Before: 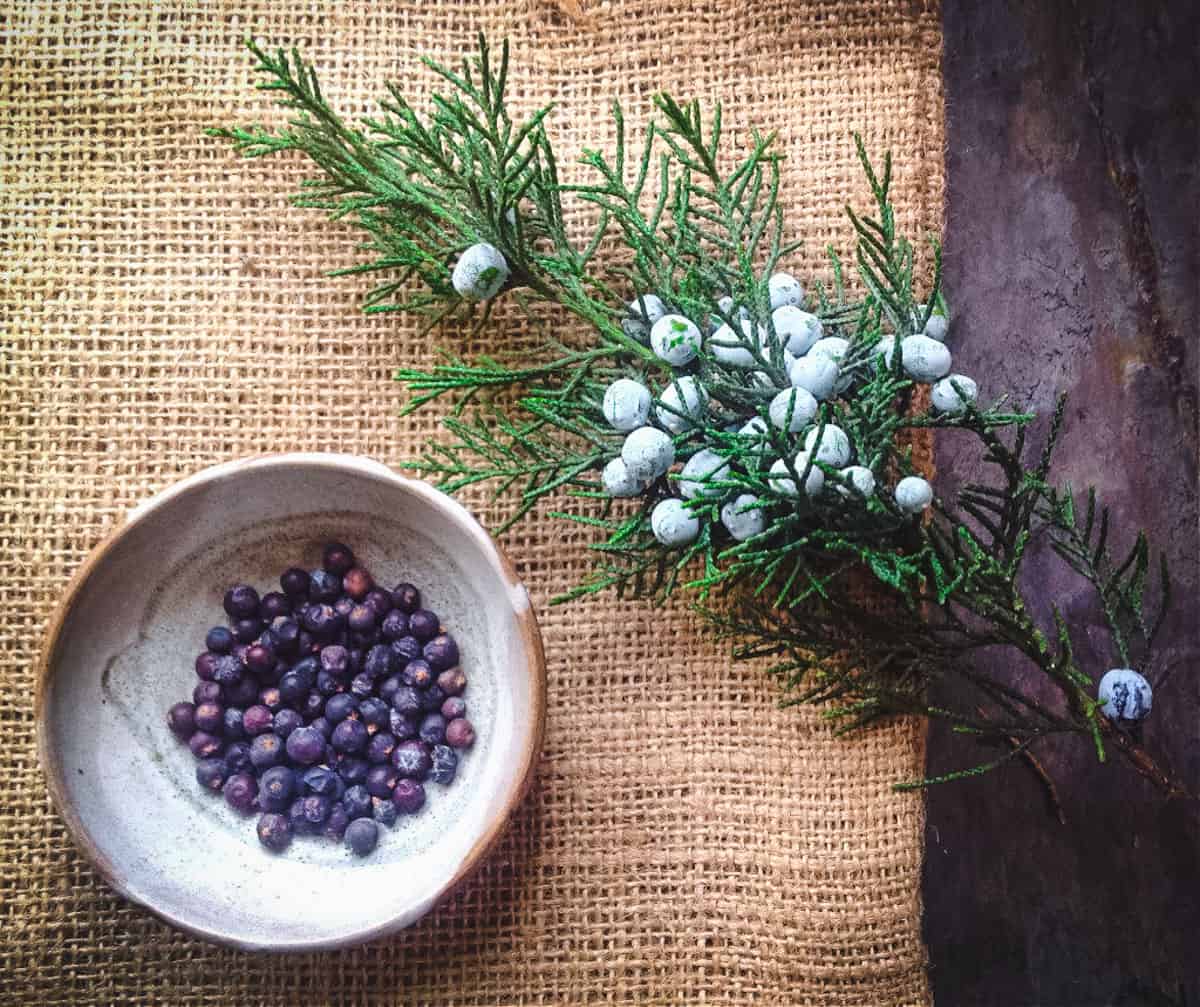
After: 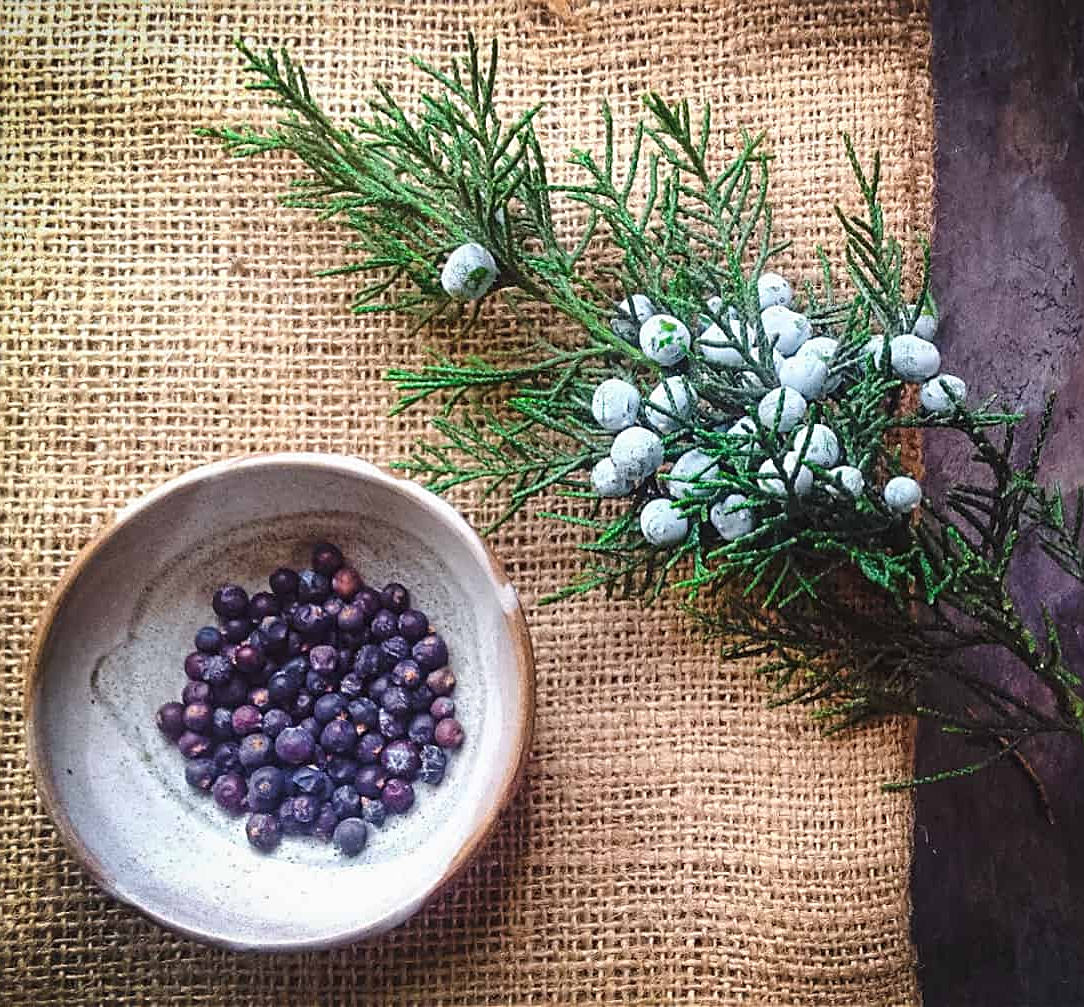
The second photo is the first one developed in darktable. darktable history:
crop and rotate: left 0.997%, right 8.651%
sharpen: on, module defaults
